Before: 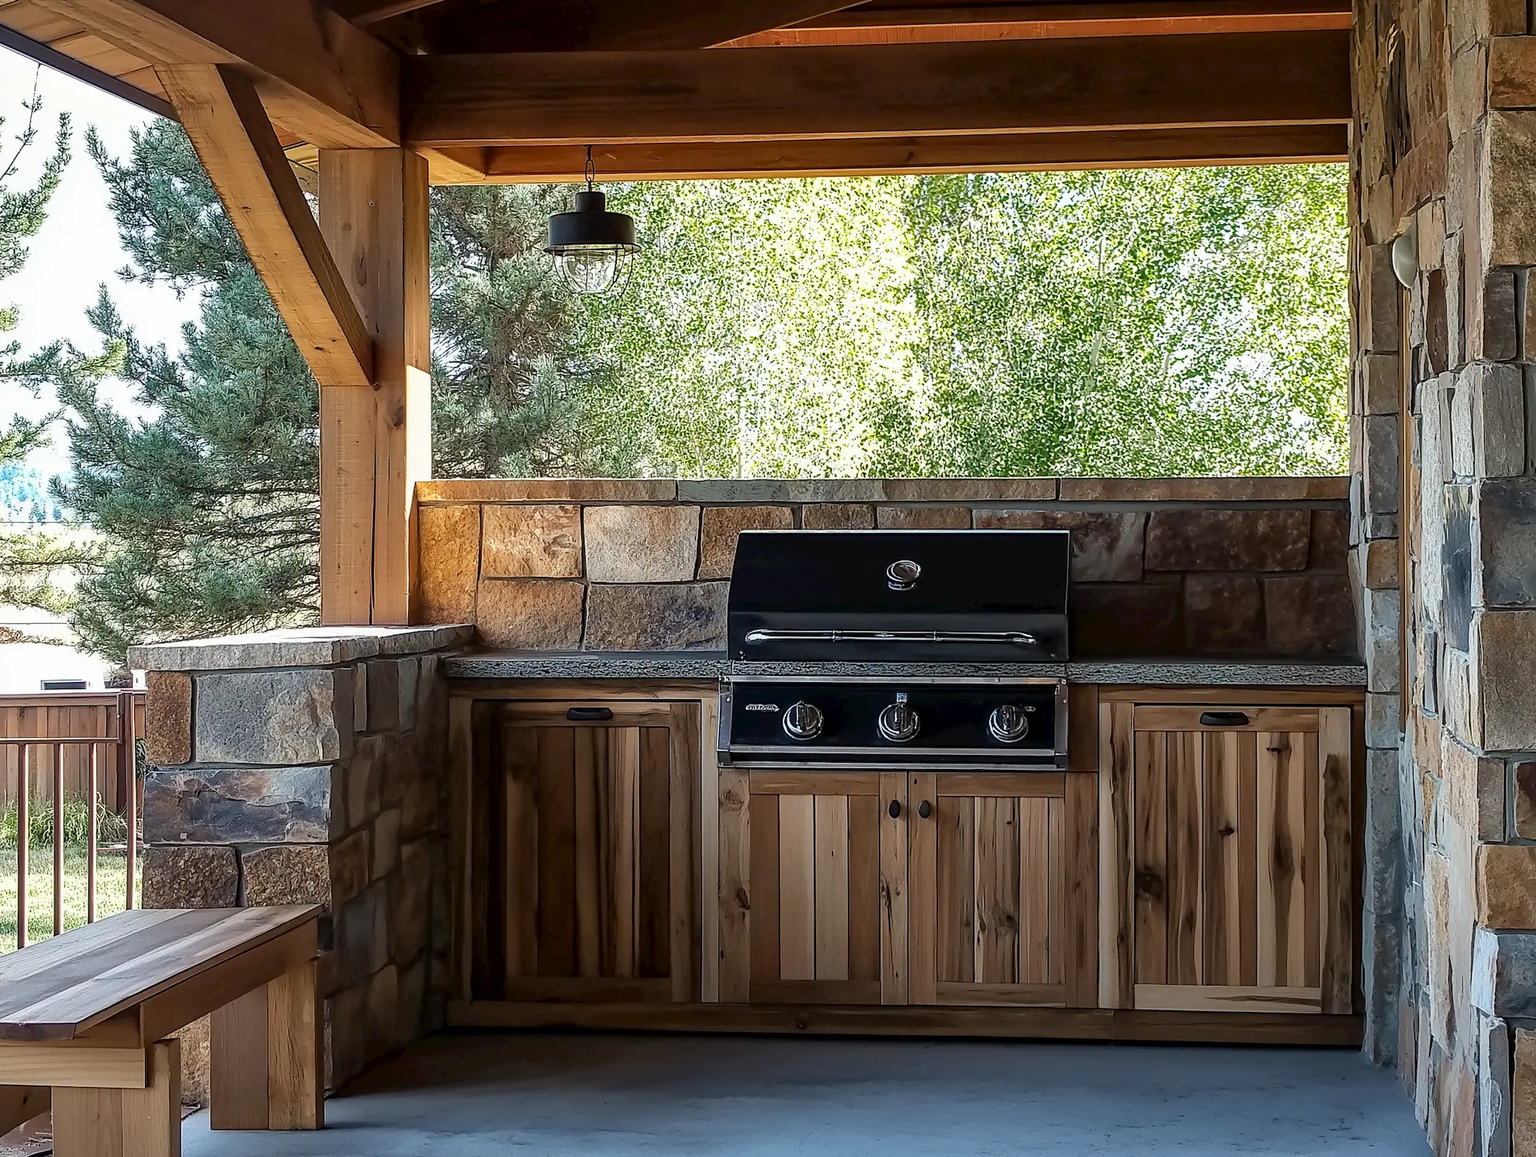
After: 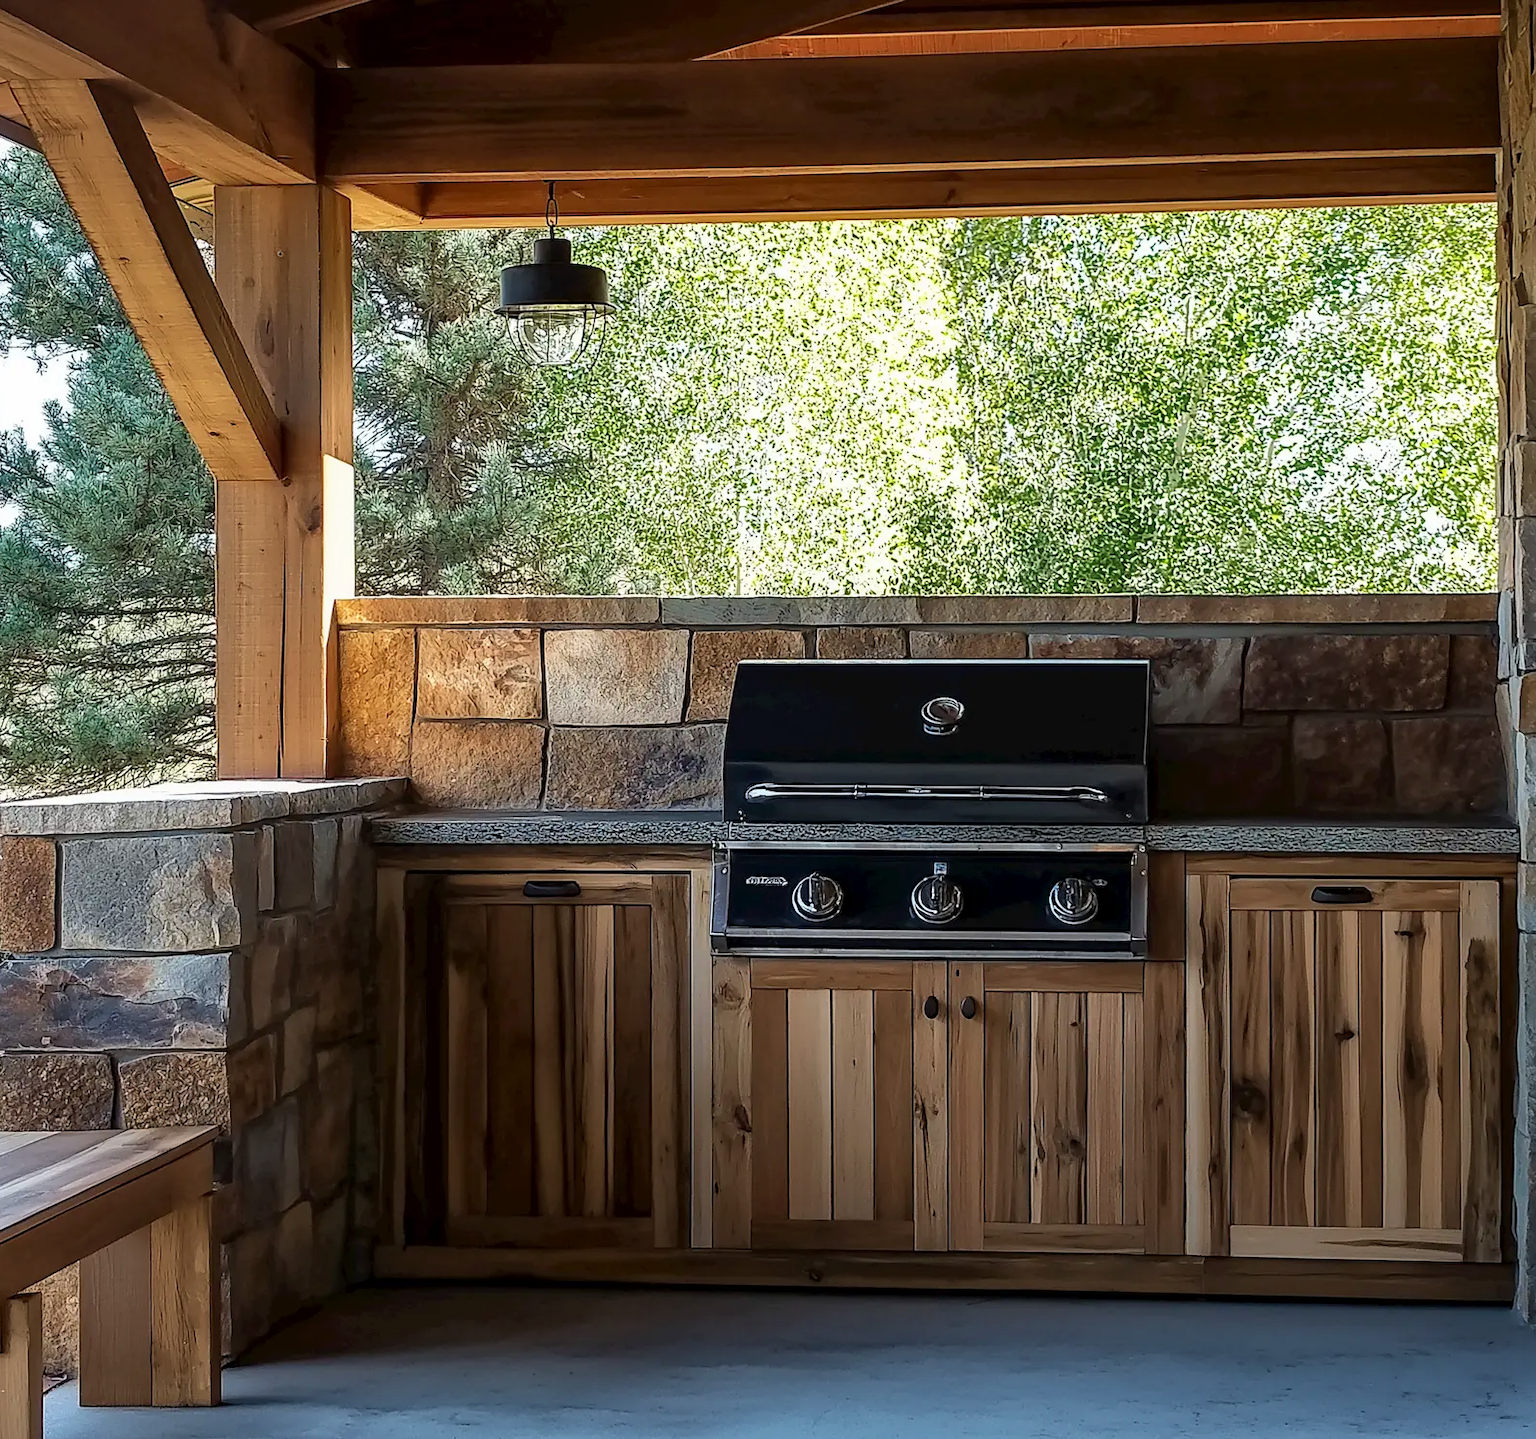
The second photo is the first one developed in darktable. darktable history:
crop and rotate: left 9.566%, right 10.128%
velvia: strength 15.68%
